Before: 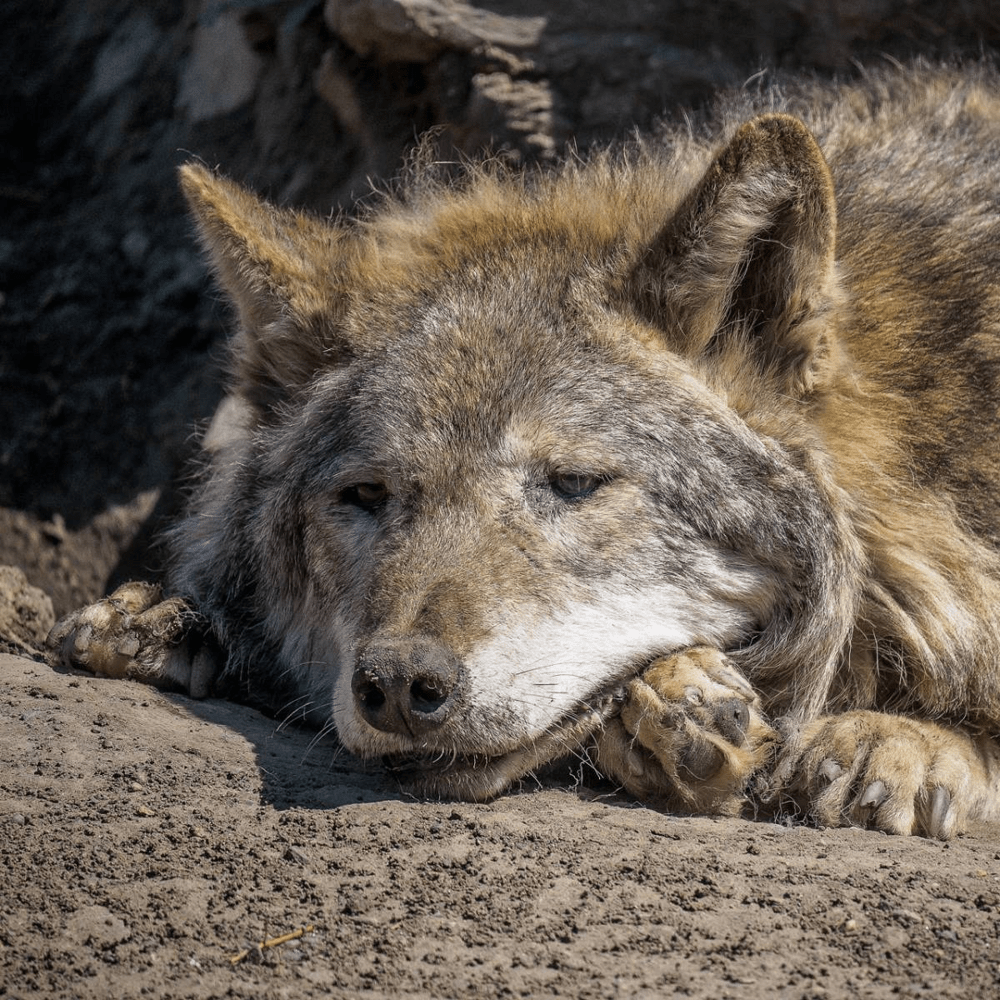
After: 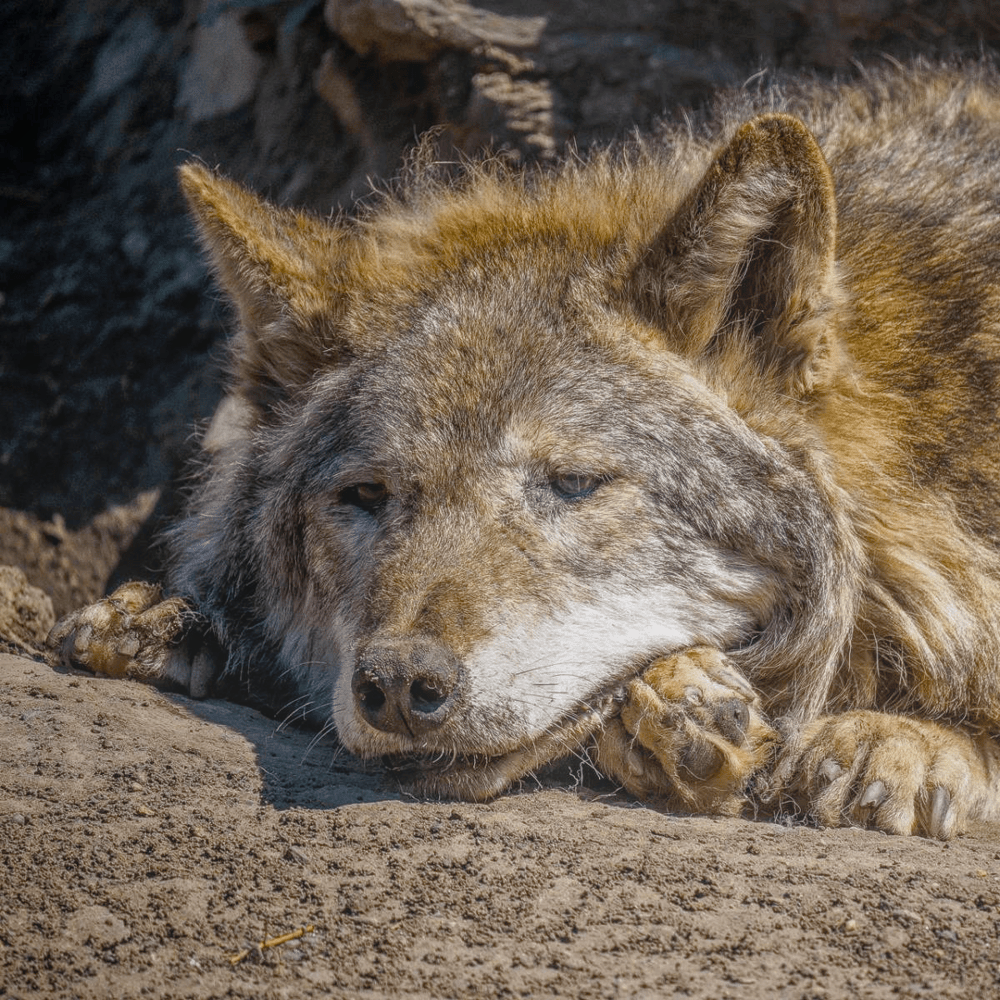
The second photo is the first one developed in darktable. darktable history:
color balance rgb: perceptual saturation grading › global saturation 20%, perceptual saturation grading › highlights -25%, perceptual saturation grading › shadows 50%
local contrast: highlights 73%, shadows 15%, midtone range 0.197
